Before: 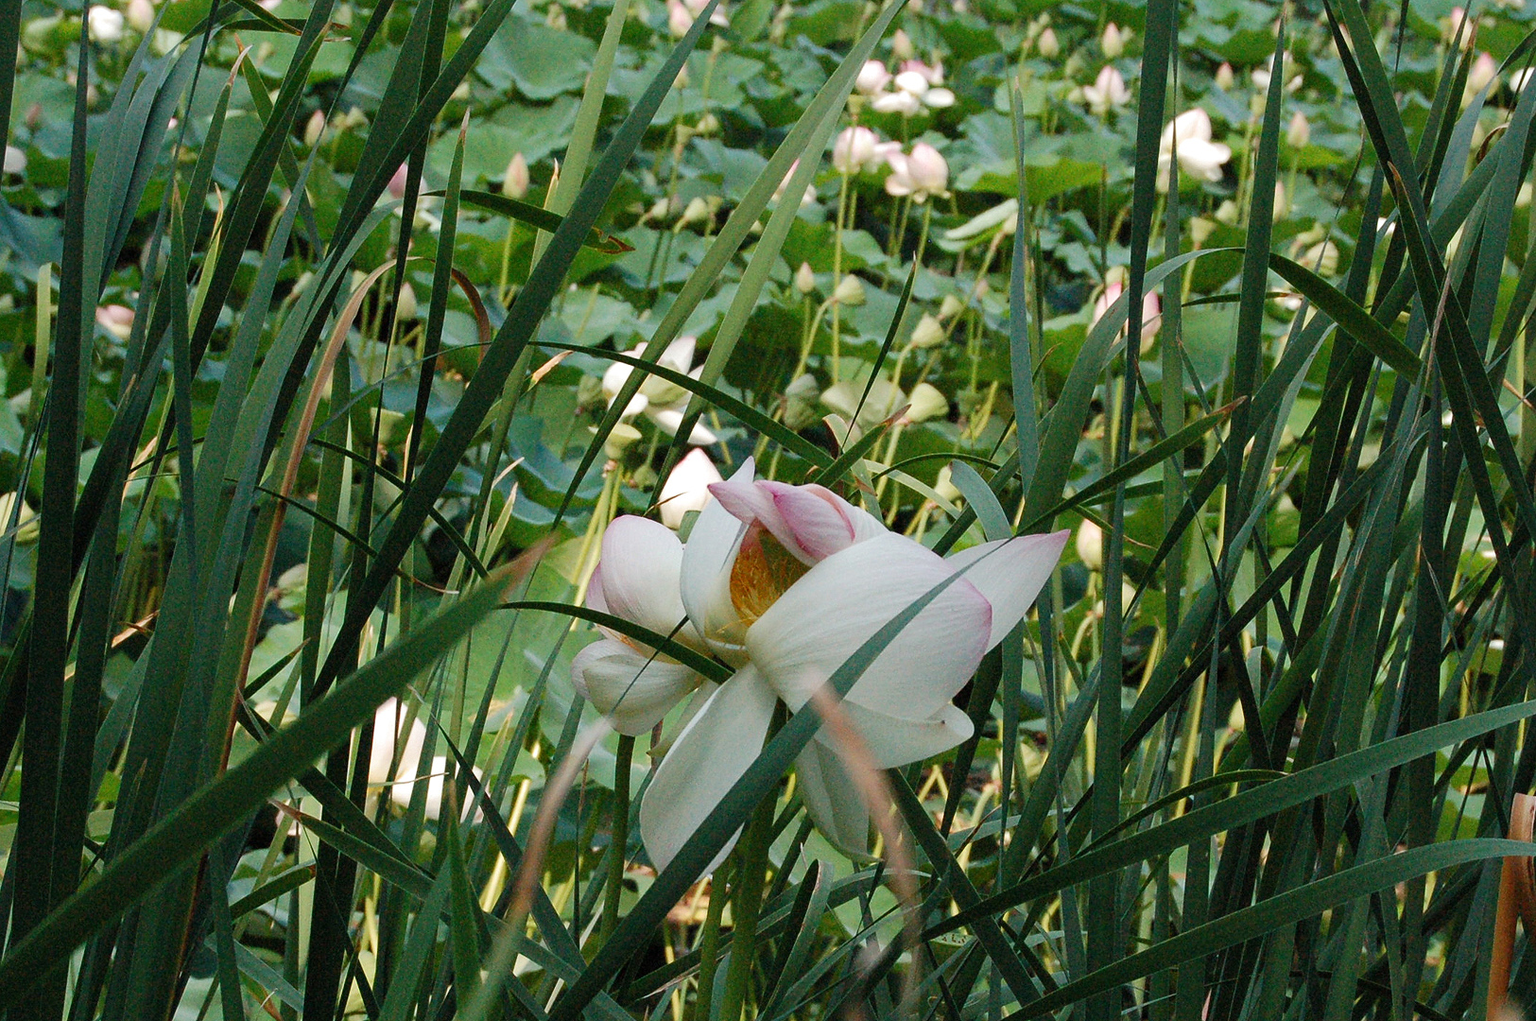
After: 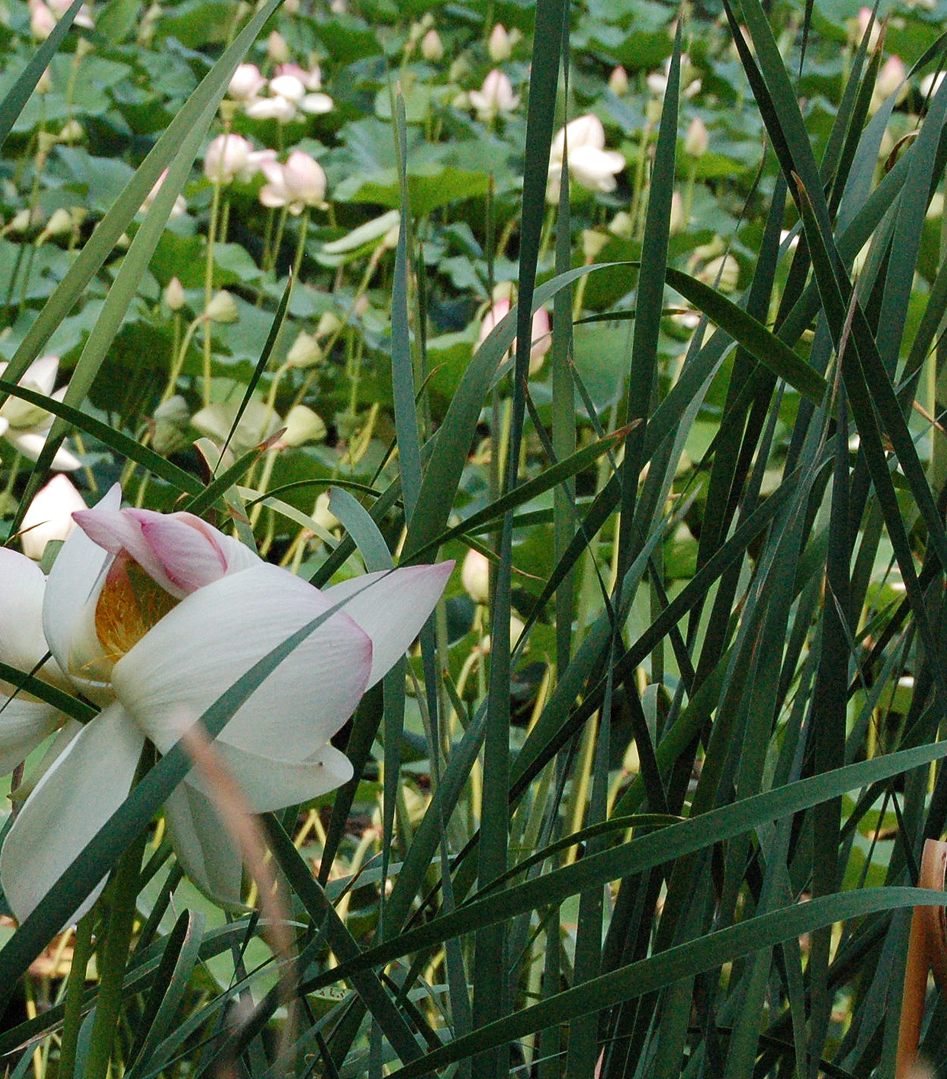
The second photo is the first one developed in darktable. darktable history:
crop: left 41.674%
